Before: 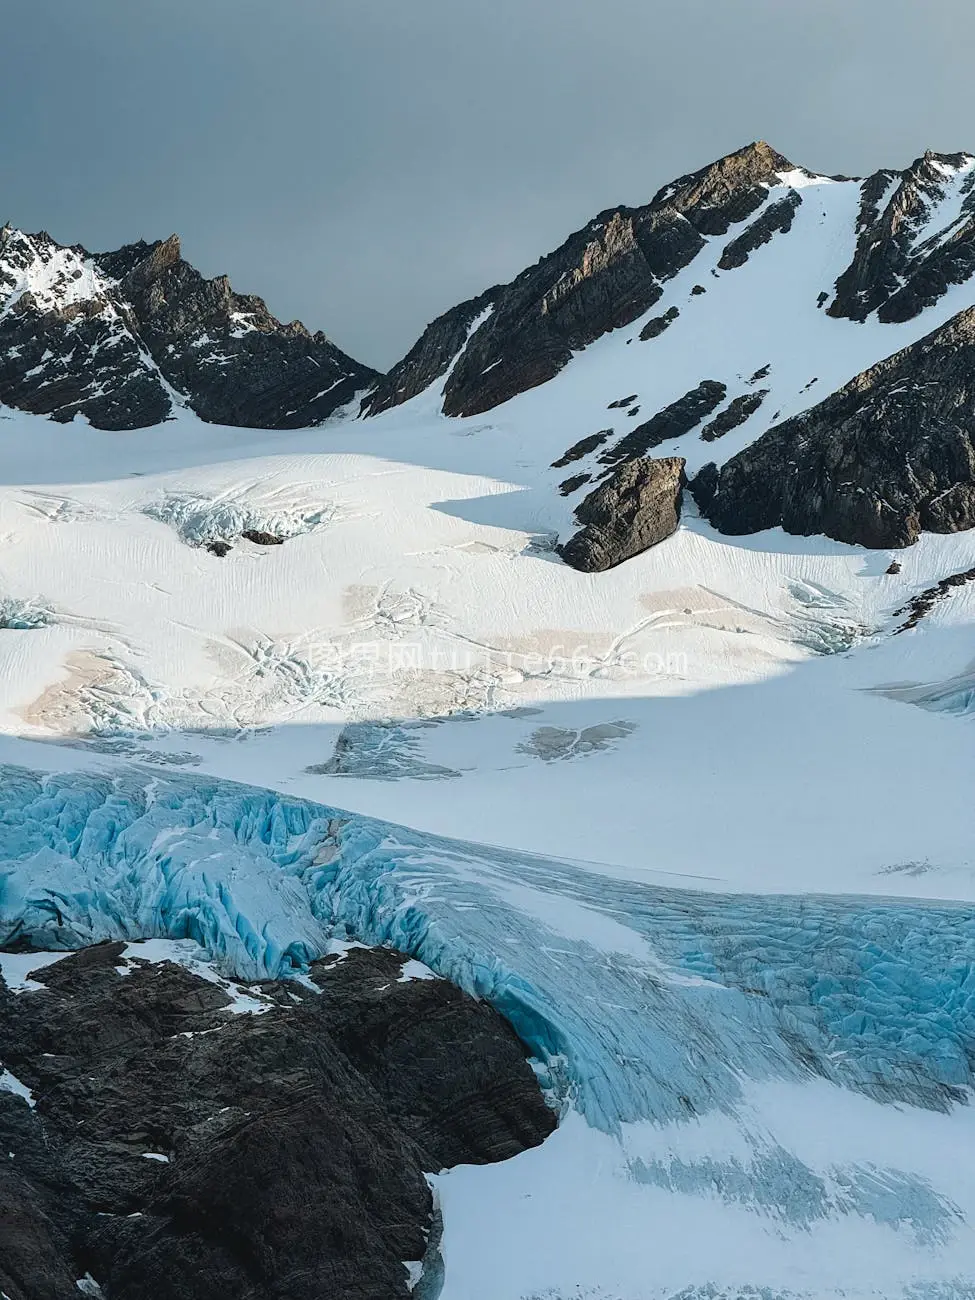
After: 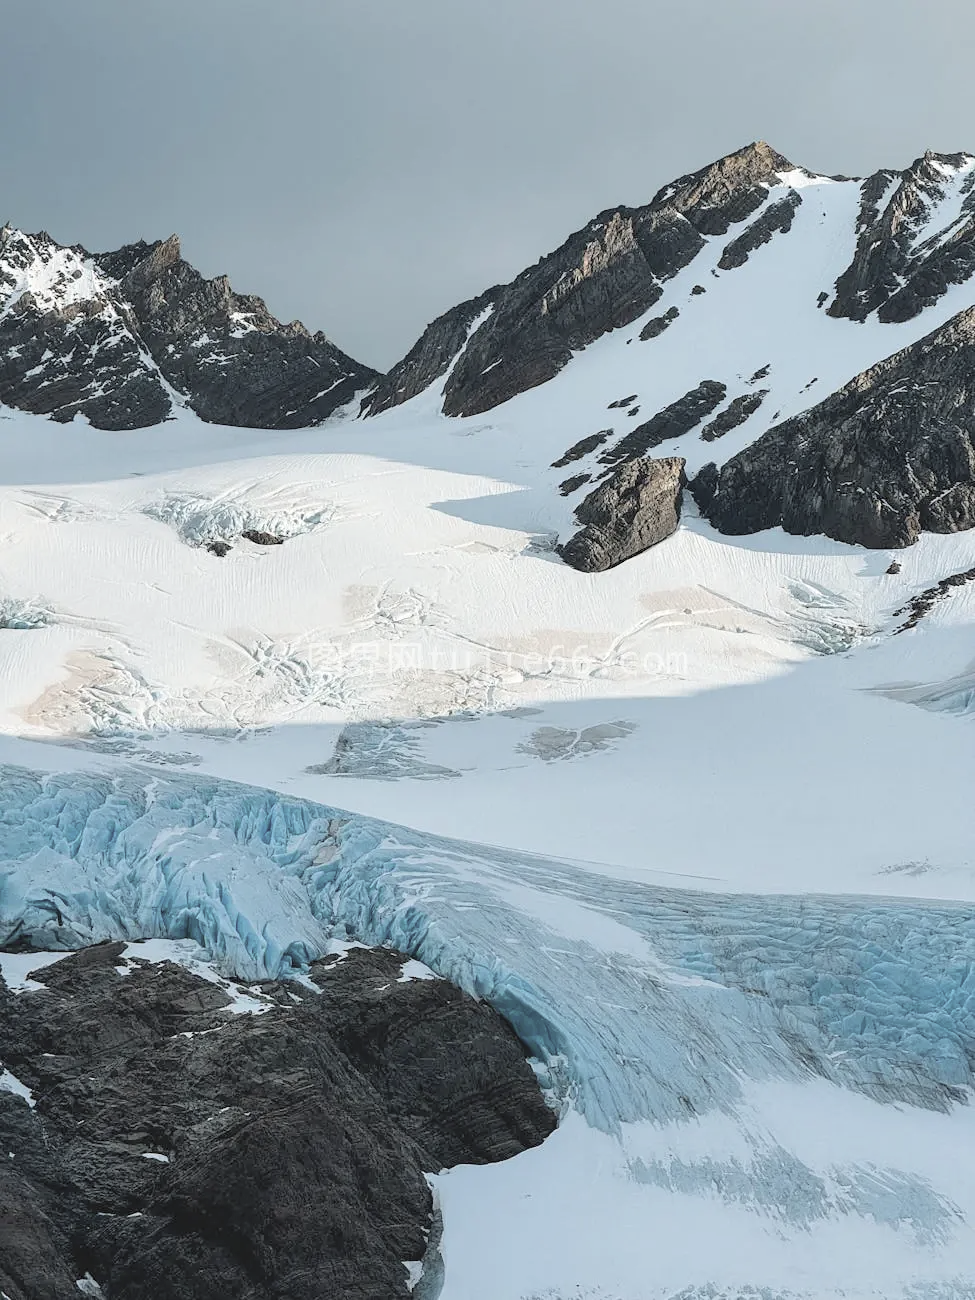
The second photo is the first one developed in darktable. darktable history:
contrast brightness saturation: brightness 0.18, saturation -0.5
color correction: saturation 1.34
